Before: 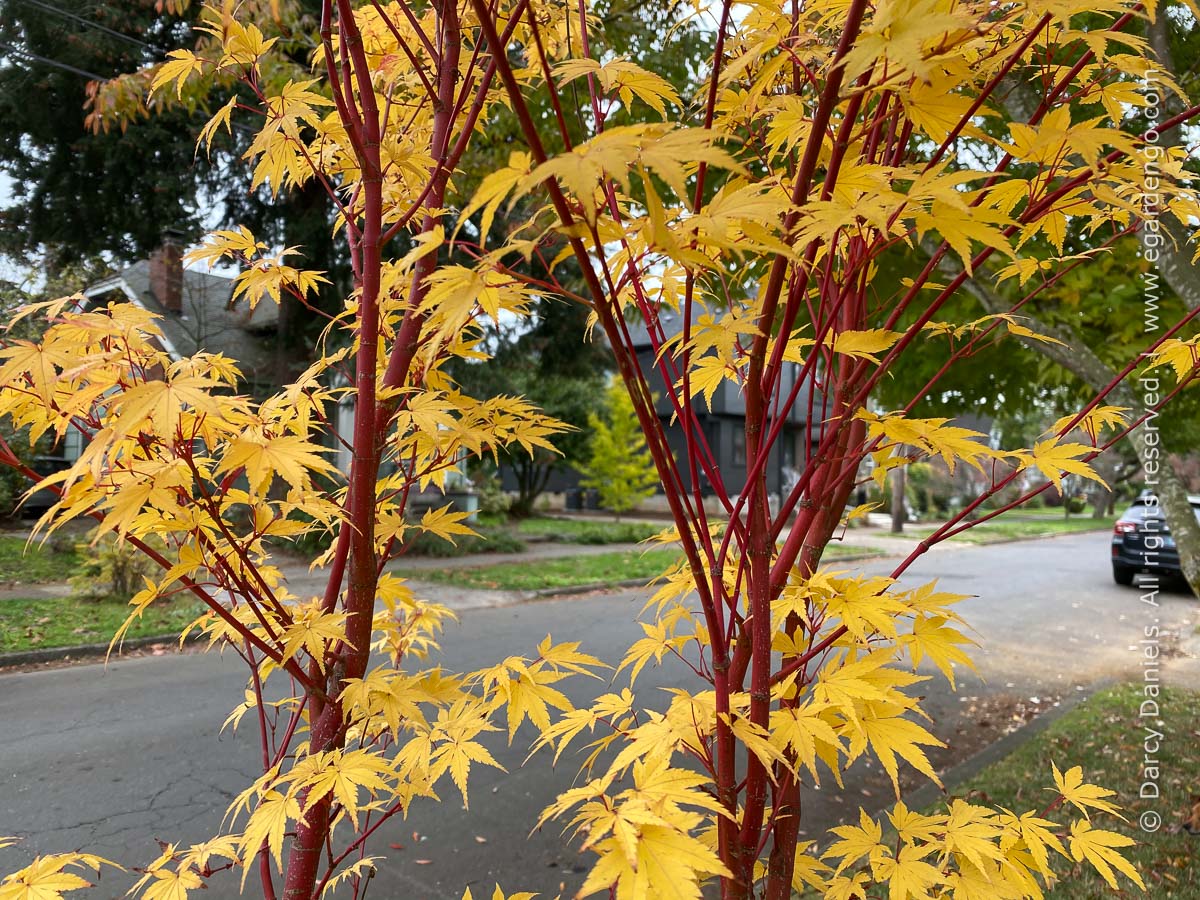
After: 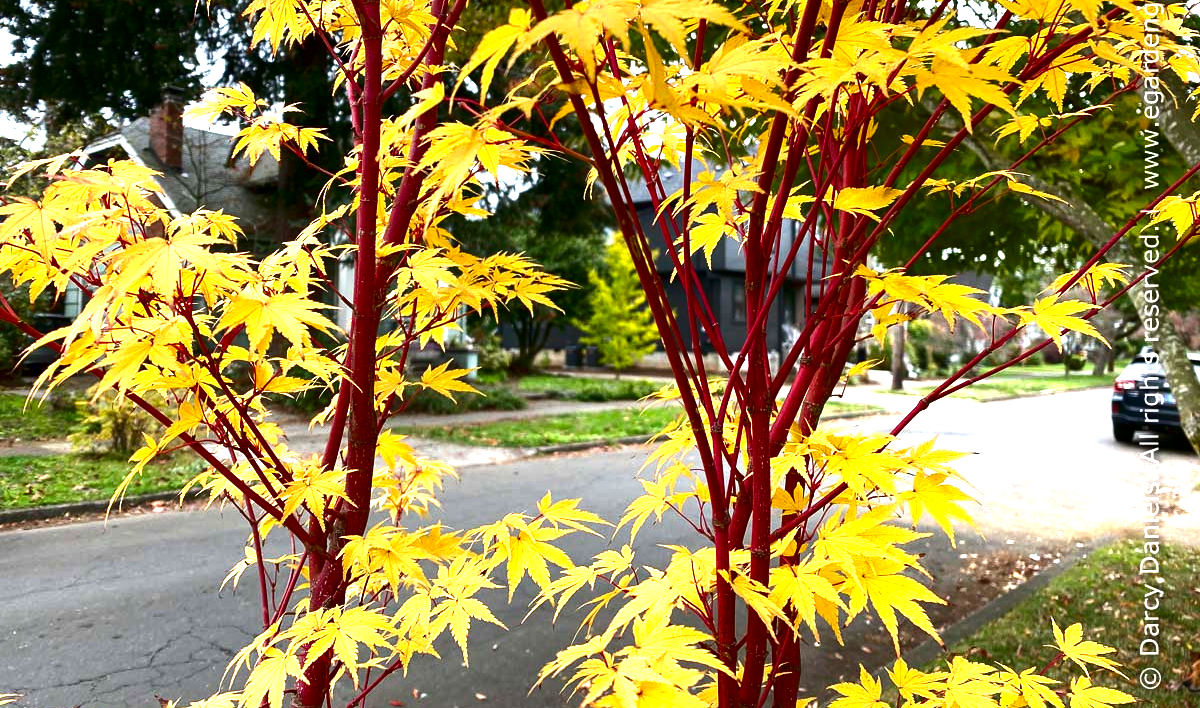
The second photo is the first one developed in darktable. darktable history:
exposure: exposure 1.156 EV, compensate highlight preservation false
crop and rotate: top 15.939%, bottom 5.307%
contrast brightness saturation: contrast 0.1, brightness -0.28, saturation 0.142
